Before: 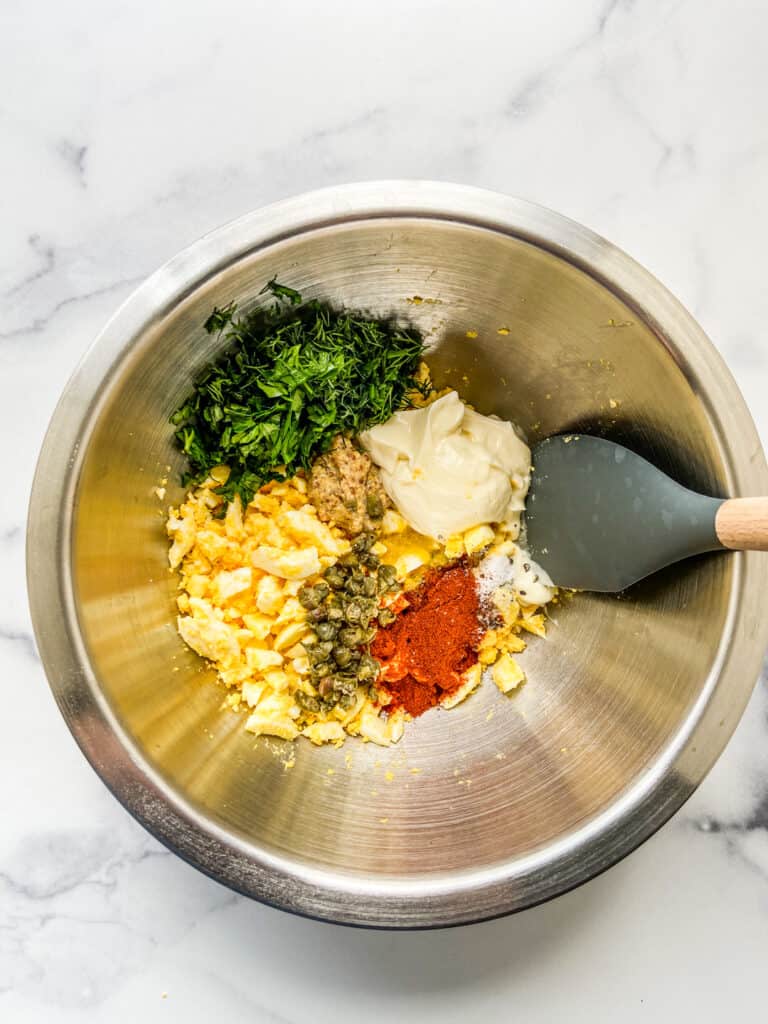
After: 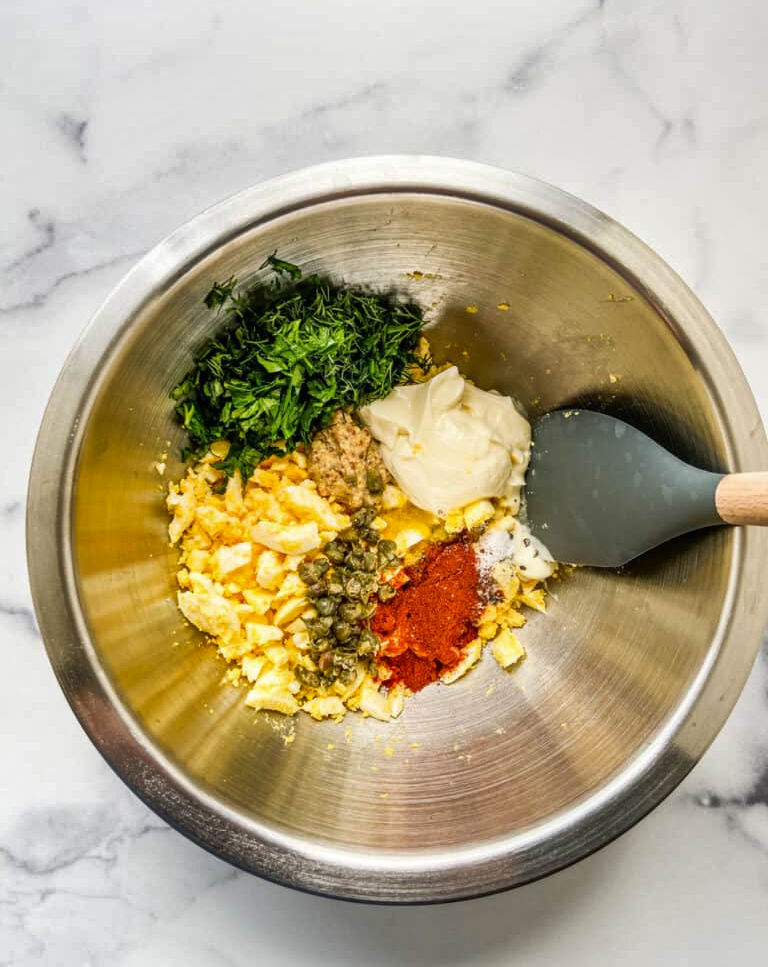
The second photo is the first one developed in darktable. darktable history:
crop and rotate: top 2.479%, bottom 3.018%
shadows and highlights: soften with gaussian
